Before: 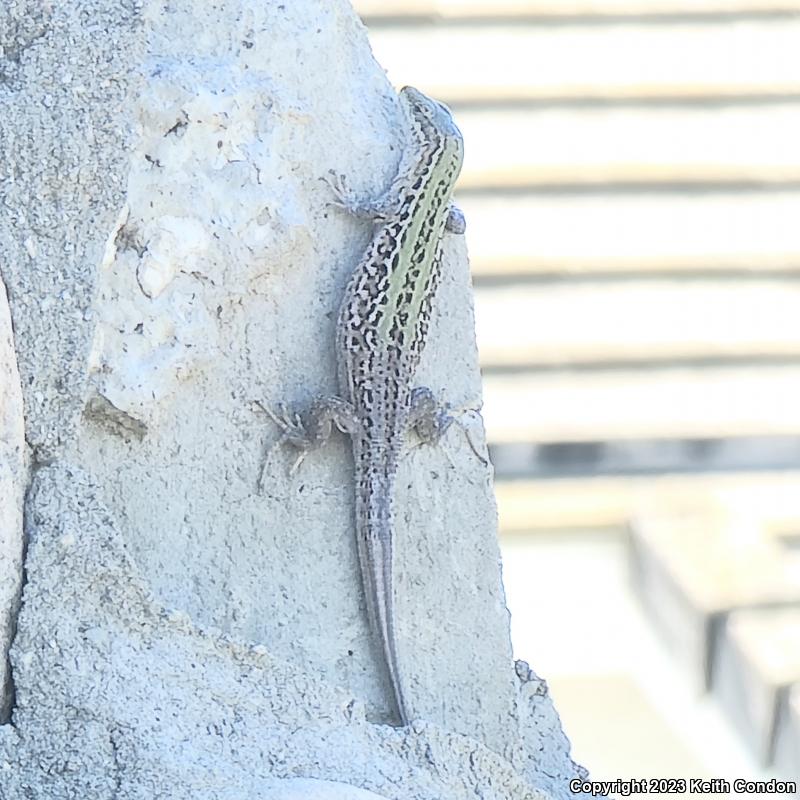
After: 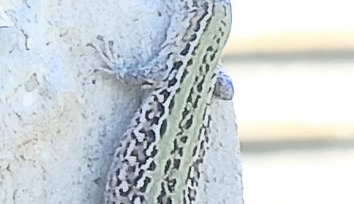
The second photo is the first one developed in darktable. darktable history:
crop: left 29.018%, top 16.792%, right 26.674%, bottom 57.681%
